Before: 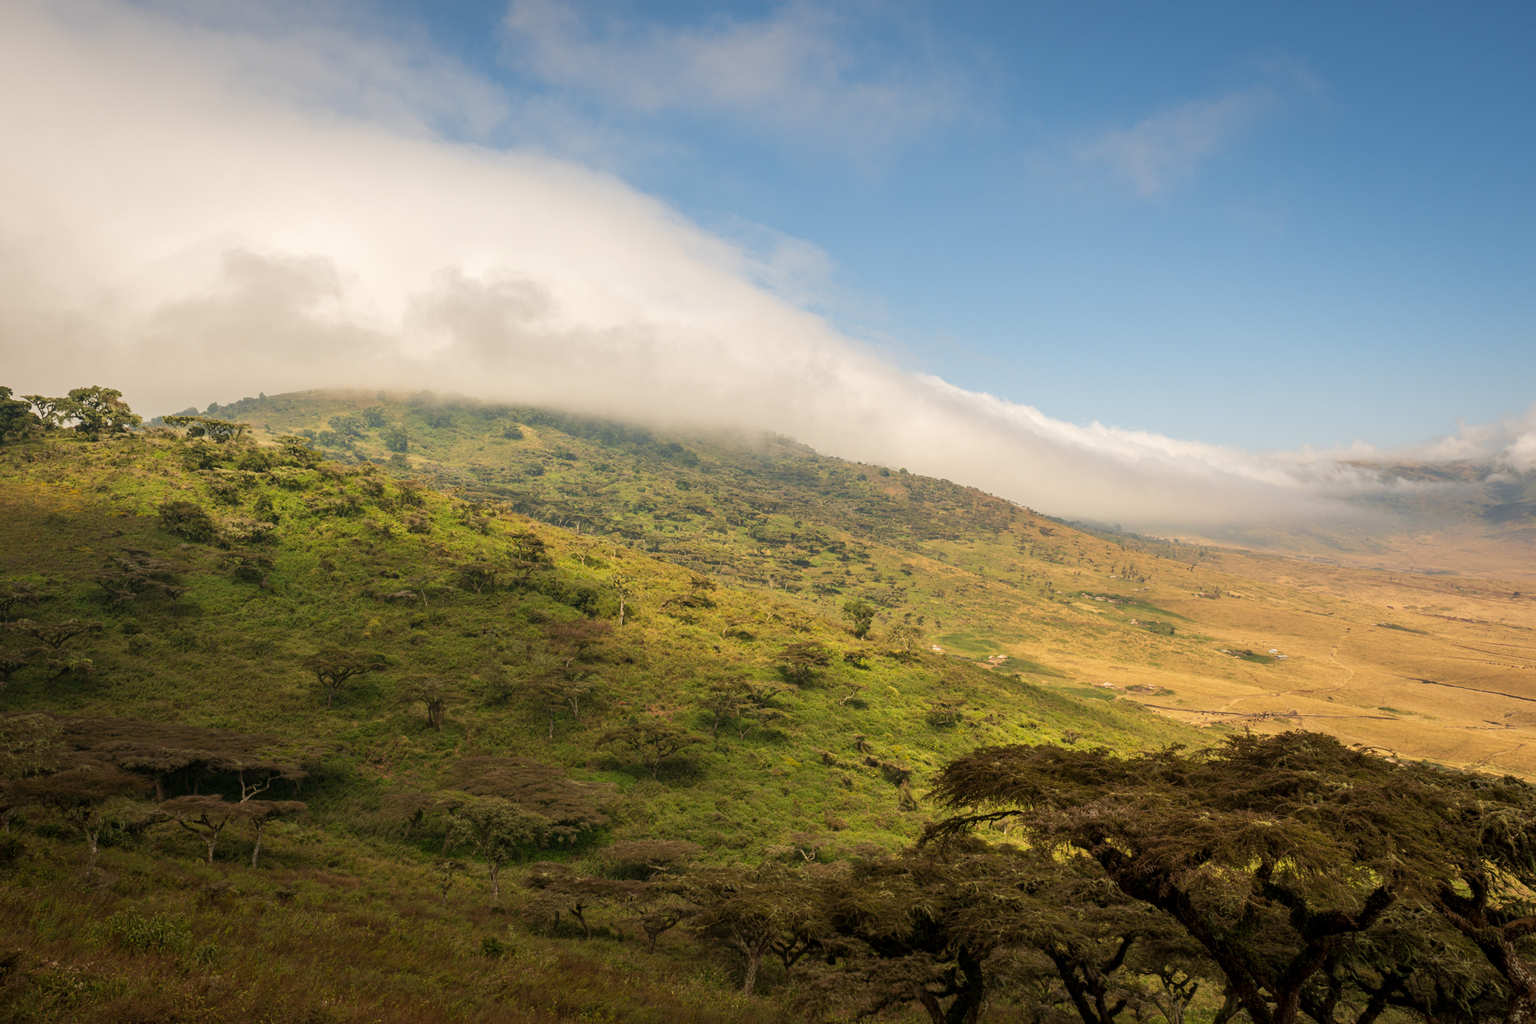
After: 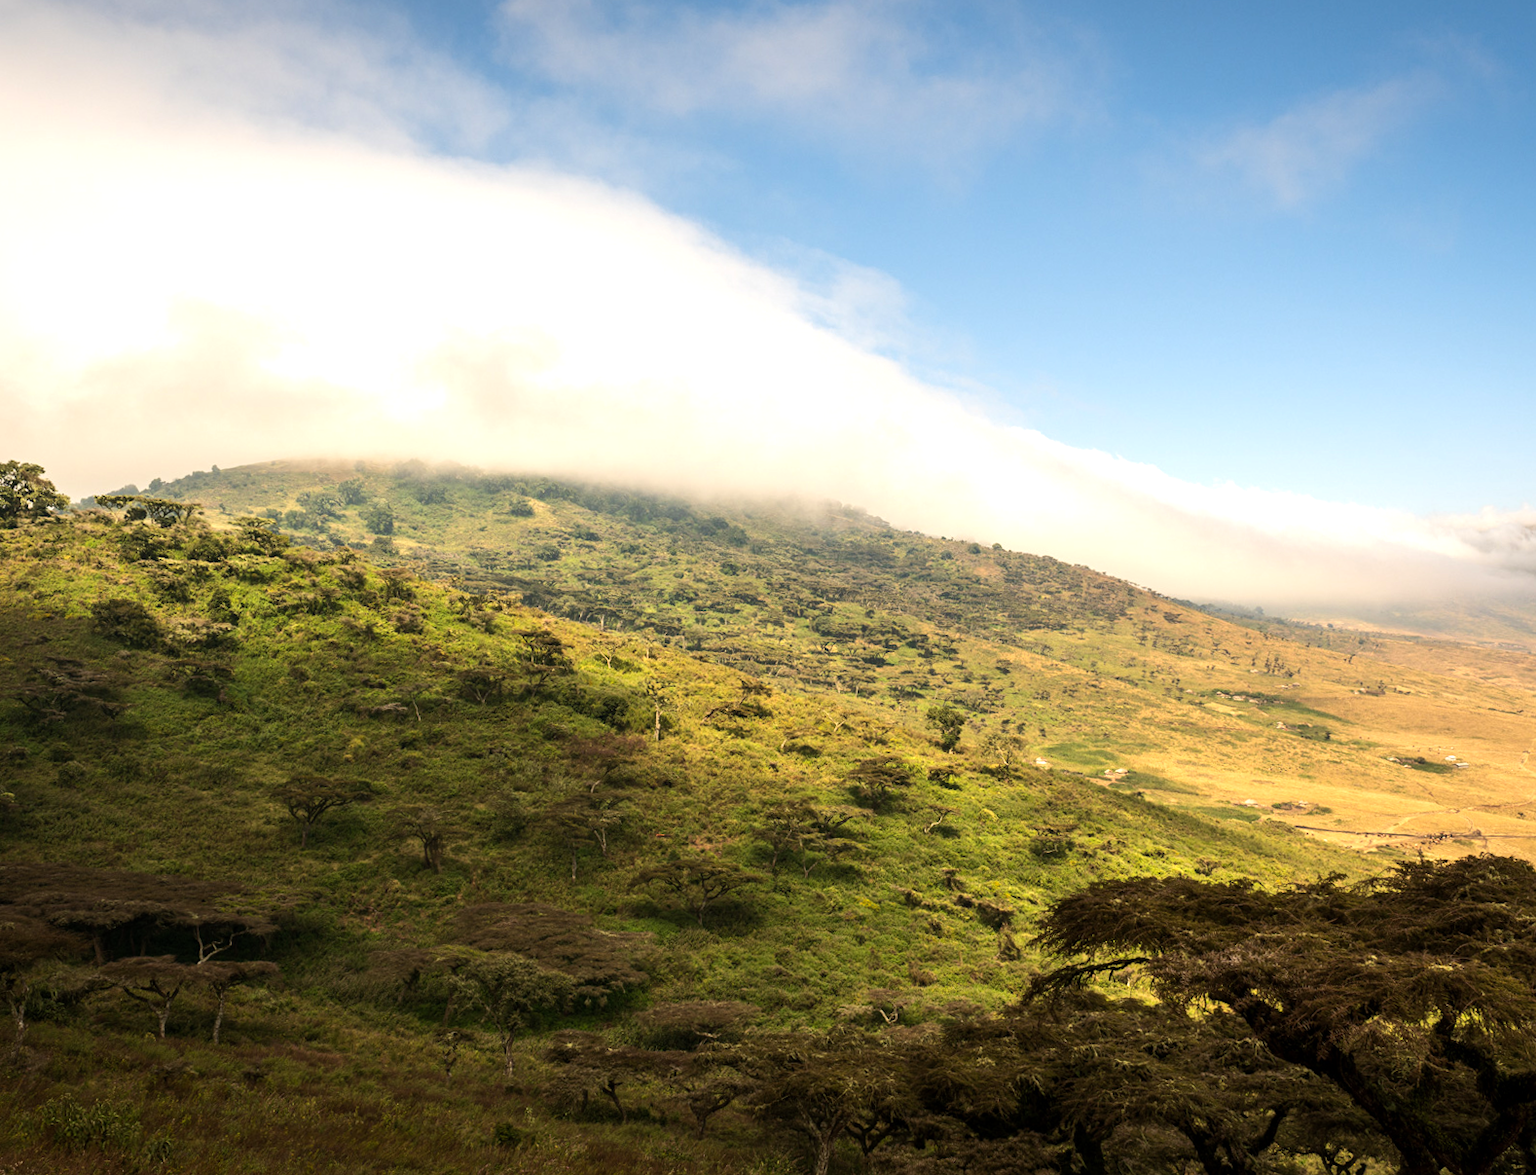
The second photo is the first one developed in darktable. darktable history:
crop and rotate: angle 1°, left 4.281%, top 0.642%, right 11.383%, bottom 2.486%
tone equalizer: -8 EV -0.75 EV, -7 EV -0.7 EV, -6 EV -0.6 EV, -5 EV -0.4 EV, -3 EV 0.4 EV, -2 EV 0.6 EV, -1 EV 0.7 EV, +0 EV 0.75 EV, edges refinement/feathering 500, mask exposure compensation -1.57 EV, preserve details no
